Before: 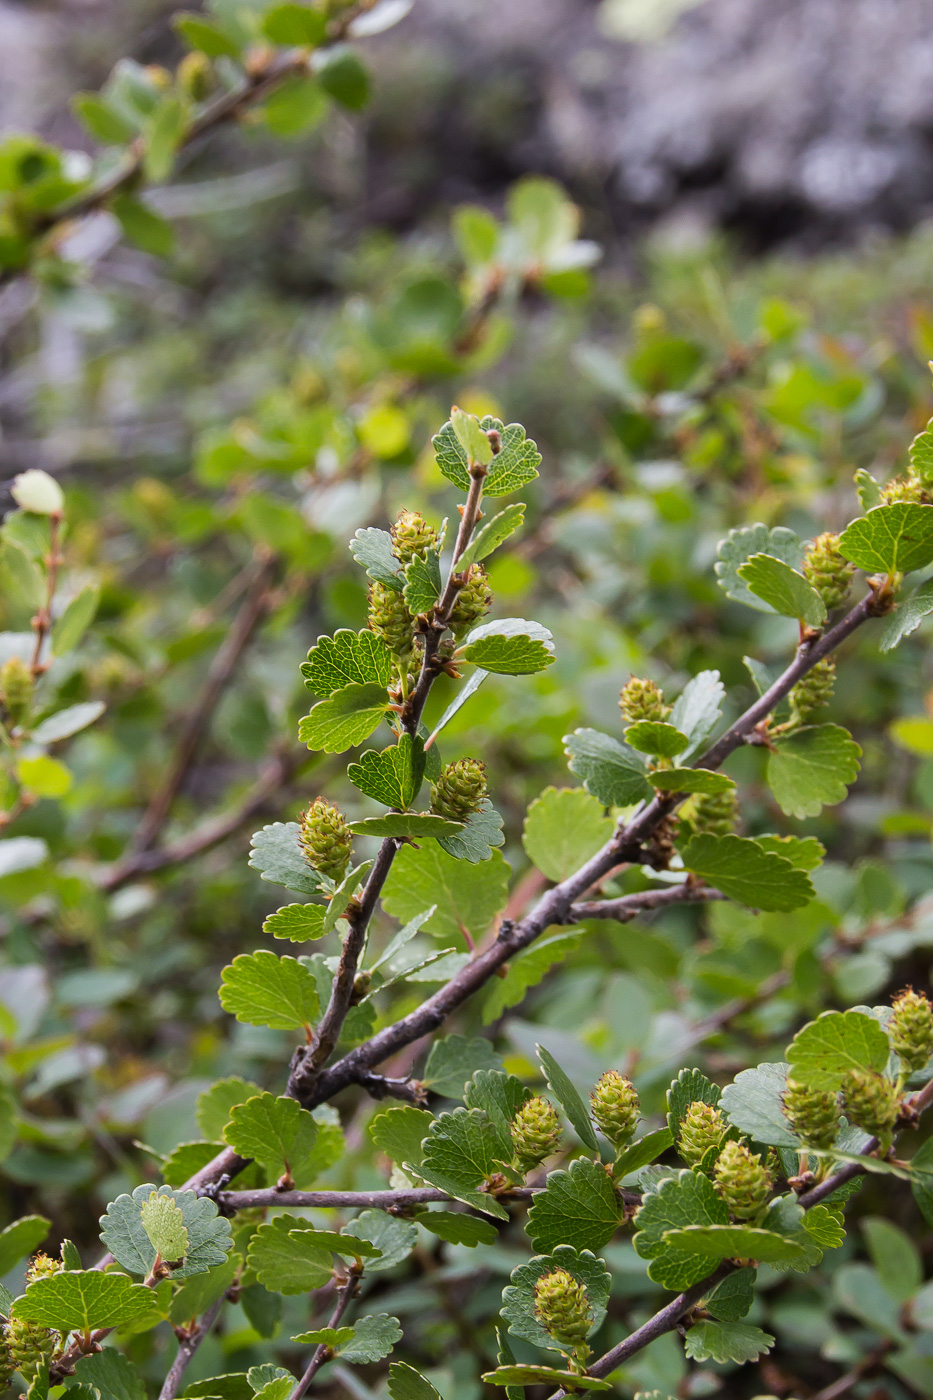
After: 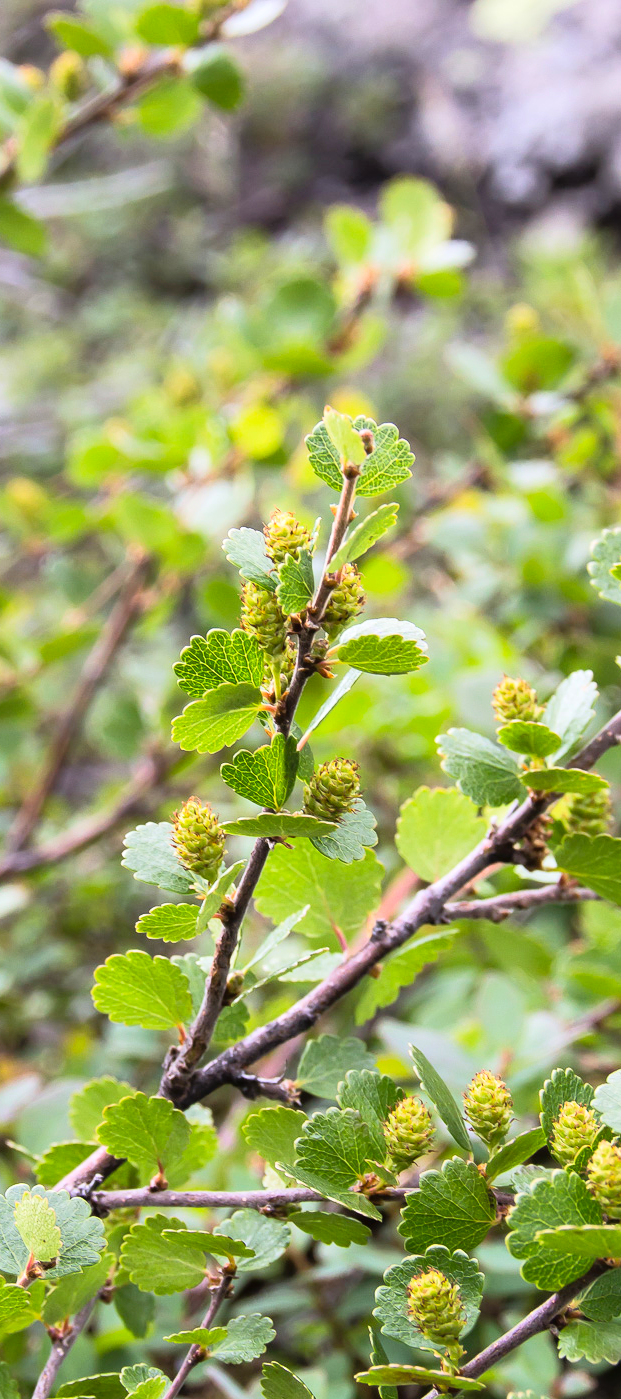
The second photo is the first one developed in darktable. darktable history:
crop and rotate: left 13.741%, right 19.685%
exposure: exposure 0.495 EV, compensate highlight preservation false
tone curve: curves: ch0 [(0, 0.005) (0.103, 0.097) (0.18, 0.22) (0.4, 0.485) (0.5, 0.612) (0.668, 0.787) (0.823, 0.894) (1, 0.971)]; ch1 [(0, 0) (0.172, 0.123) (0.324, 0.253) (0.396, 0.388) (0.478, 0.461) (0.499, 0.498) (0.522, 0.528) (0.609, 0.686) (0.704, 0.818) (1, 1)]; ch2 [(0, 0) (0.411, 0.424) (0.496, 0.501) (0.515, 0.514) (0.555, 0.585) (0.641, 0.69) (1, 1)], color space Lab, linked channels, preserve colors none
